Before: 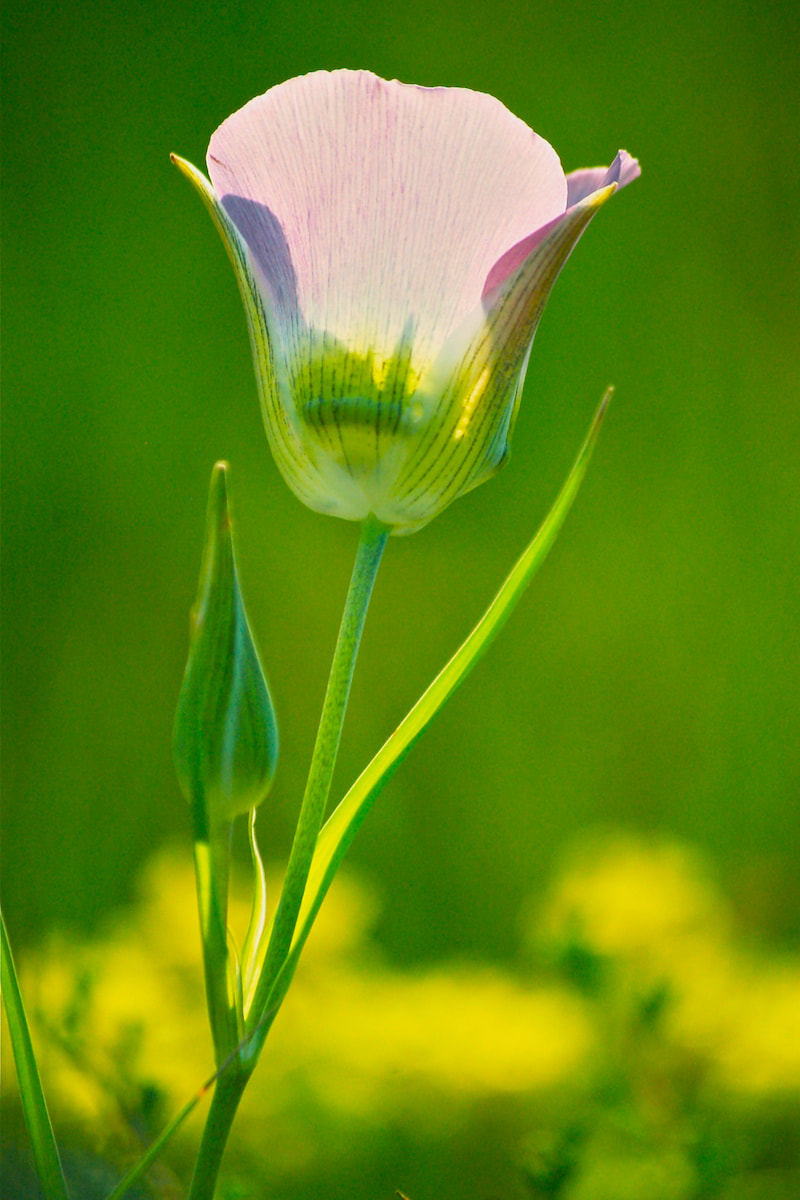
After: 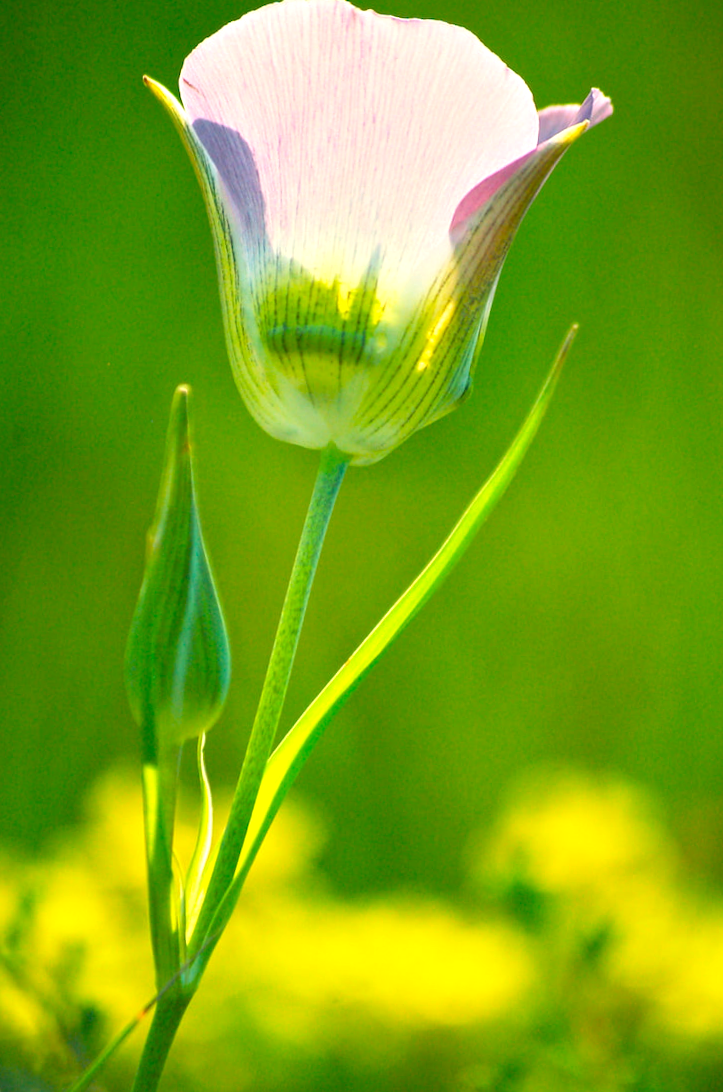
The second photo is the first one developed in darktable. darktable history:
exposure: black level correction 0.001, exposure 0.499 EV, compensate highlight preservation false
crop and rotate: angle -2.04°, left 3.113%, top 3.59%, right 1.643%, bottom 0.589%
